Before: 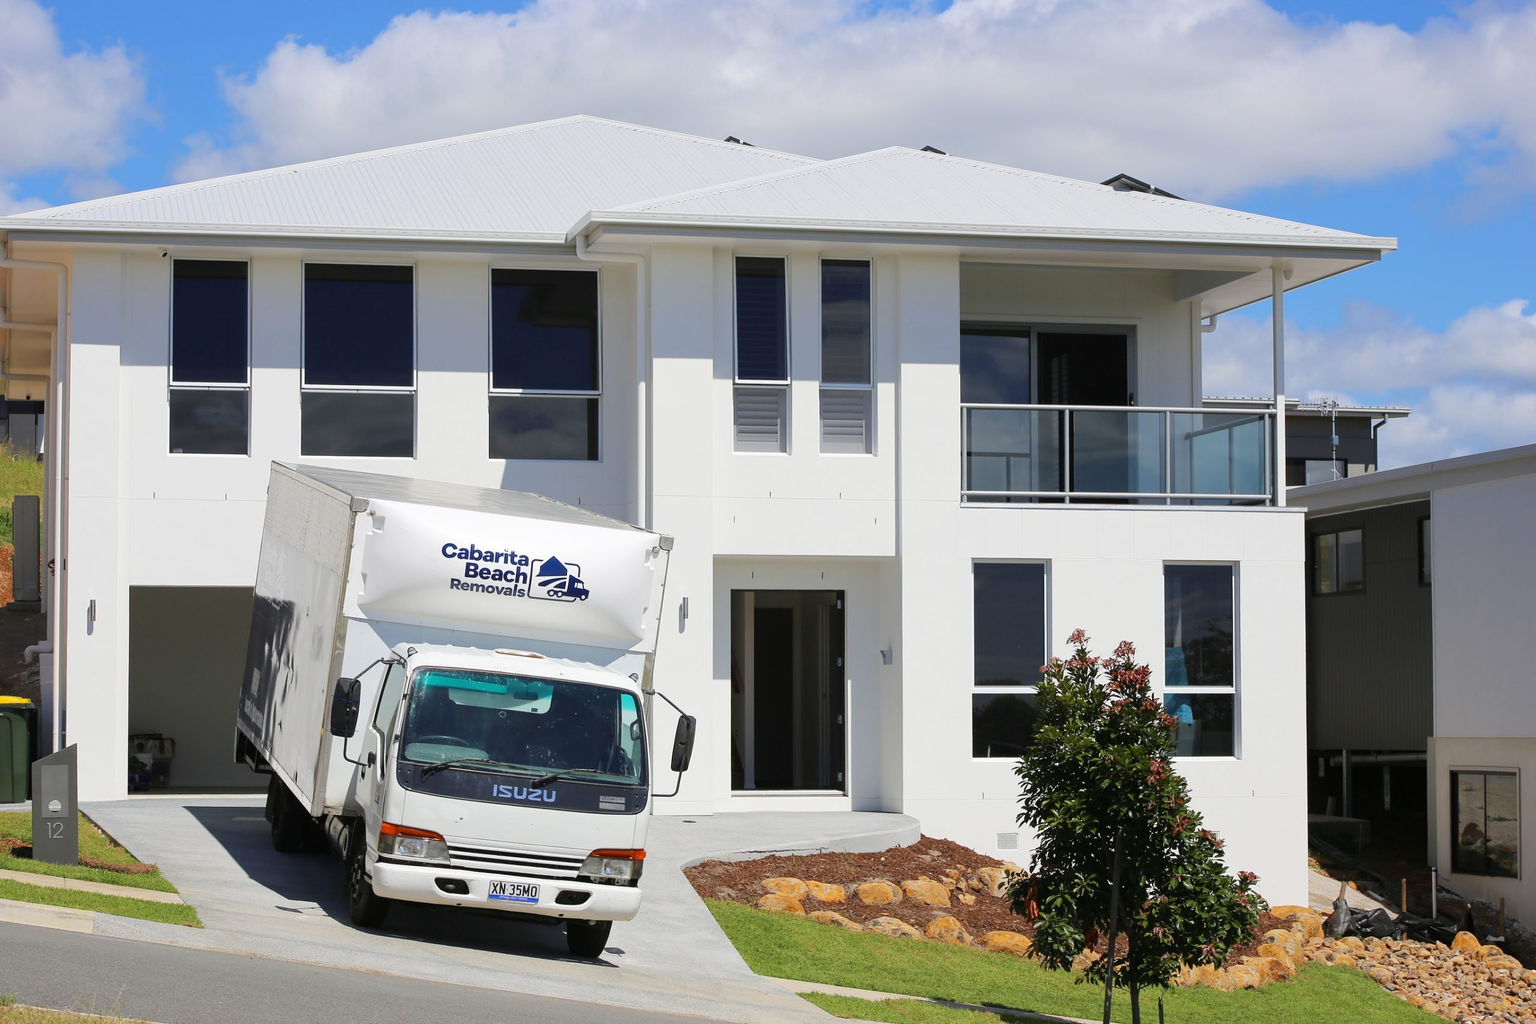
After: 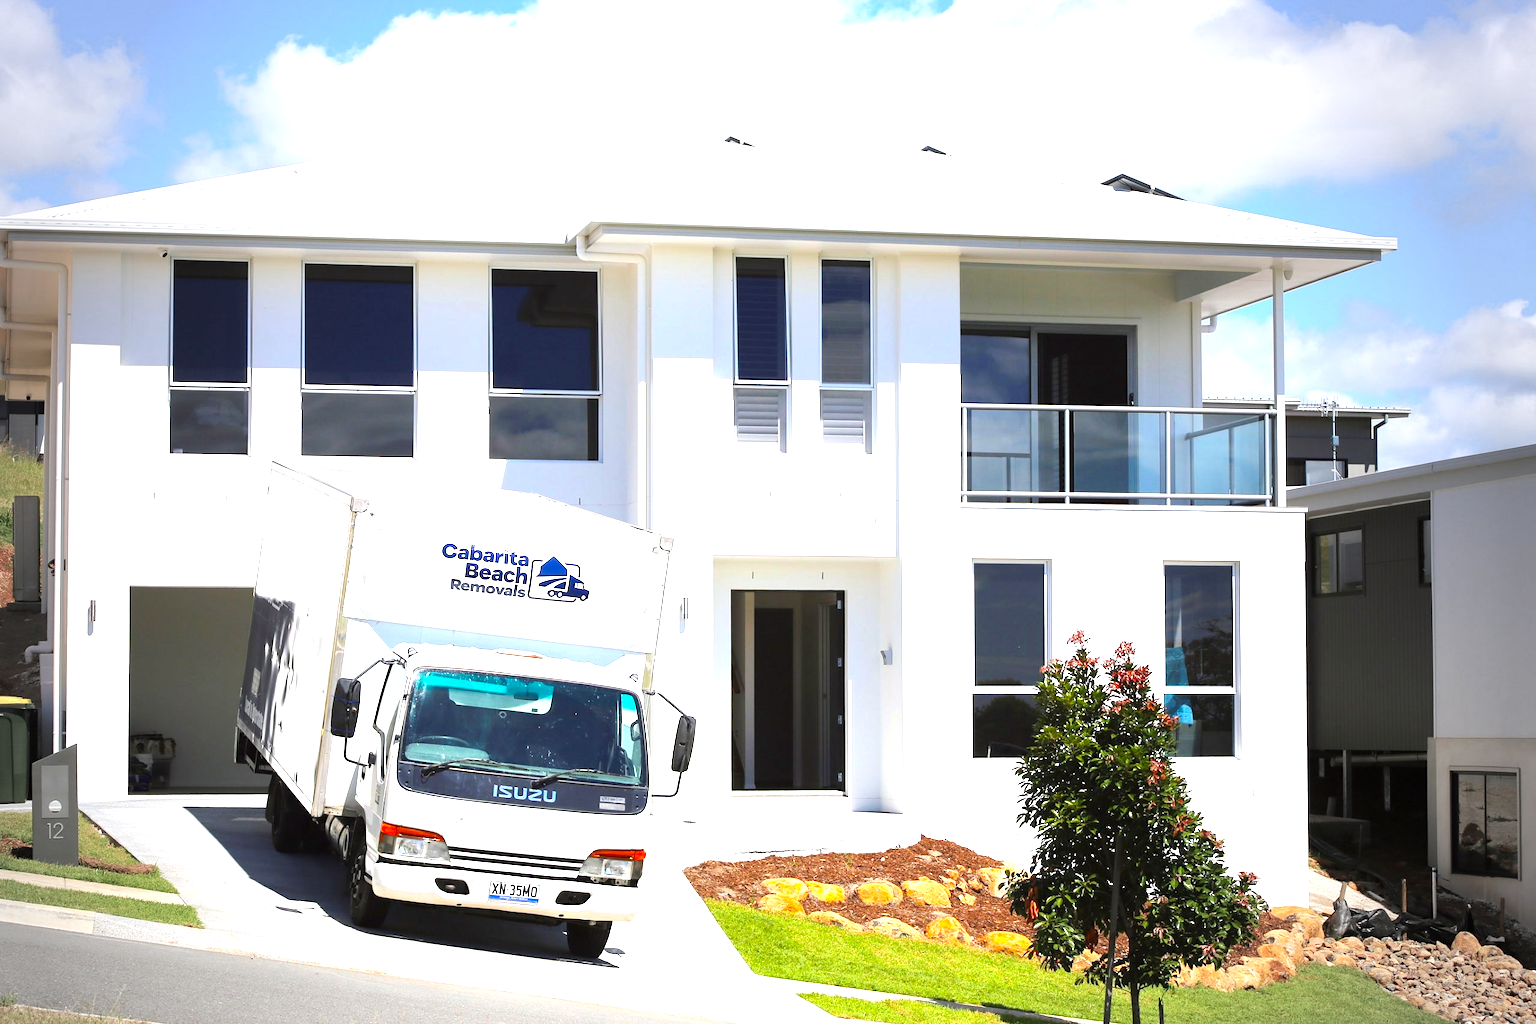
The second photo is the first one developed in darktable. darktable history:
vignetting: fall-off start 64.63%, center (-0.034, 0.148), width/height ratio 0.881
exposure: black level correction 0, exposure 1.2 EV, compensate highlight preservation false
tone curve: curves: ch0 [(0, 0) (0.003, 0.003) (0.011, 0.011) (0.025, 0.024) (0.044, 0.044) (0.069, 0.068) (0.1, 0.098) (0.136, 0.133) (0.177, 0.174) (0.224, 0.22) (0.277, 0.272) (0.335, 0.329) (0.399, 0.392) (0.468, 0.46) (0.543, 0.546) (0.623, 0.626) (0.709, 0.711) (0.801, 0.802) (0.898, 0.898) (1, 1)], preserve colors none
color balance: lift [1, 1.001, 0.999, 1.001], gamma [1, 1.004, 1.007, 0.993], gain [1, 0.991, 0.987, 1.013], contrast 7.5%, contrast fulcrum 10%, output saturation 115%
